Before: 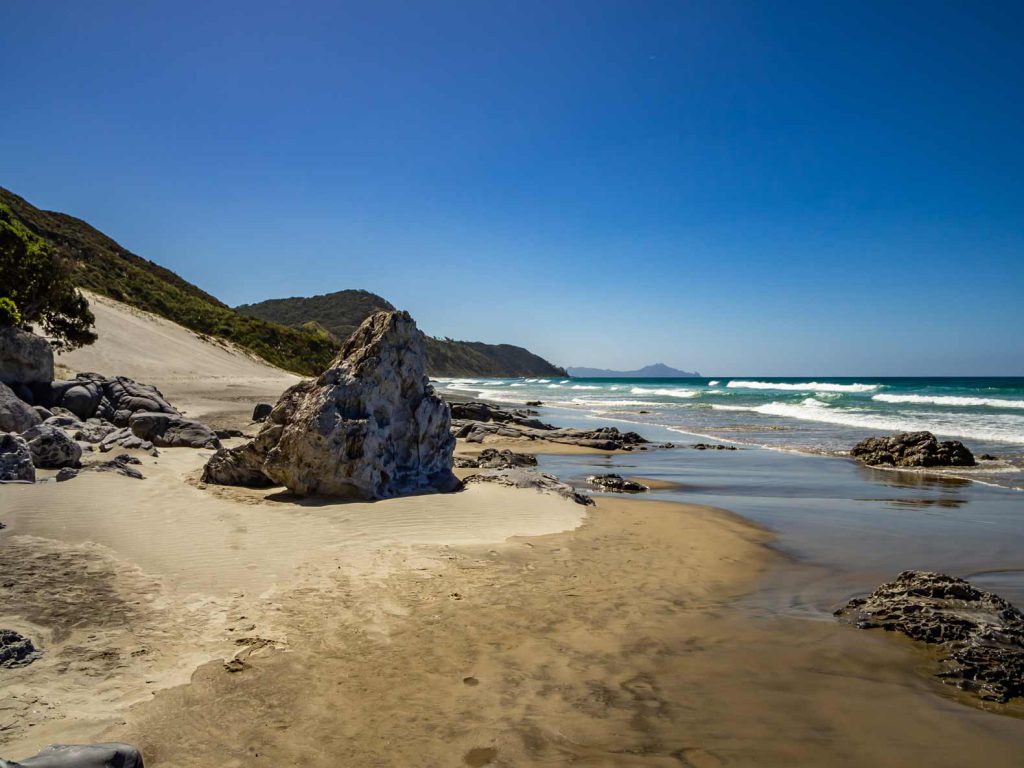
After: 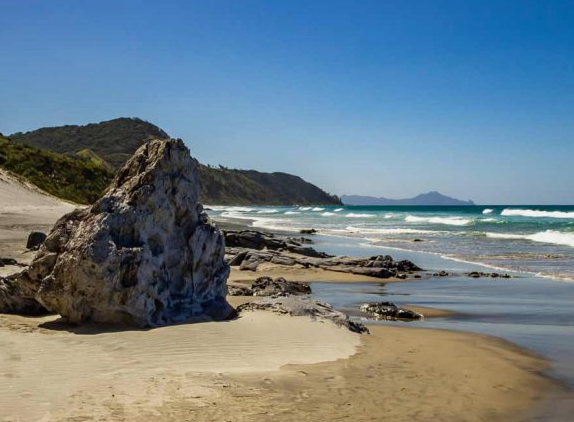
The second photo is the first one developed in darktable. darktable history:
exposure: exposure -0.153 EV, compensate exposure bias true, compensate highlight preservation false
crop and rotate: left 22.133%, top 22.472%, right 21.763%, bottom 22.521%
tone equalizer: on, module defaults
